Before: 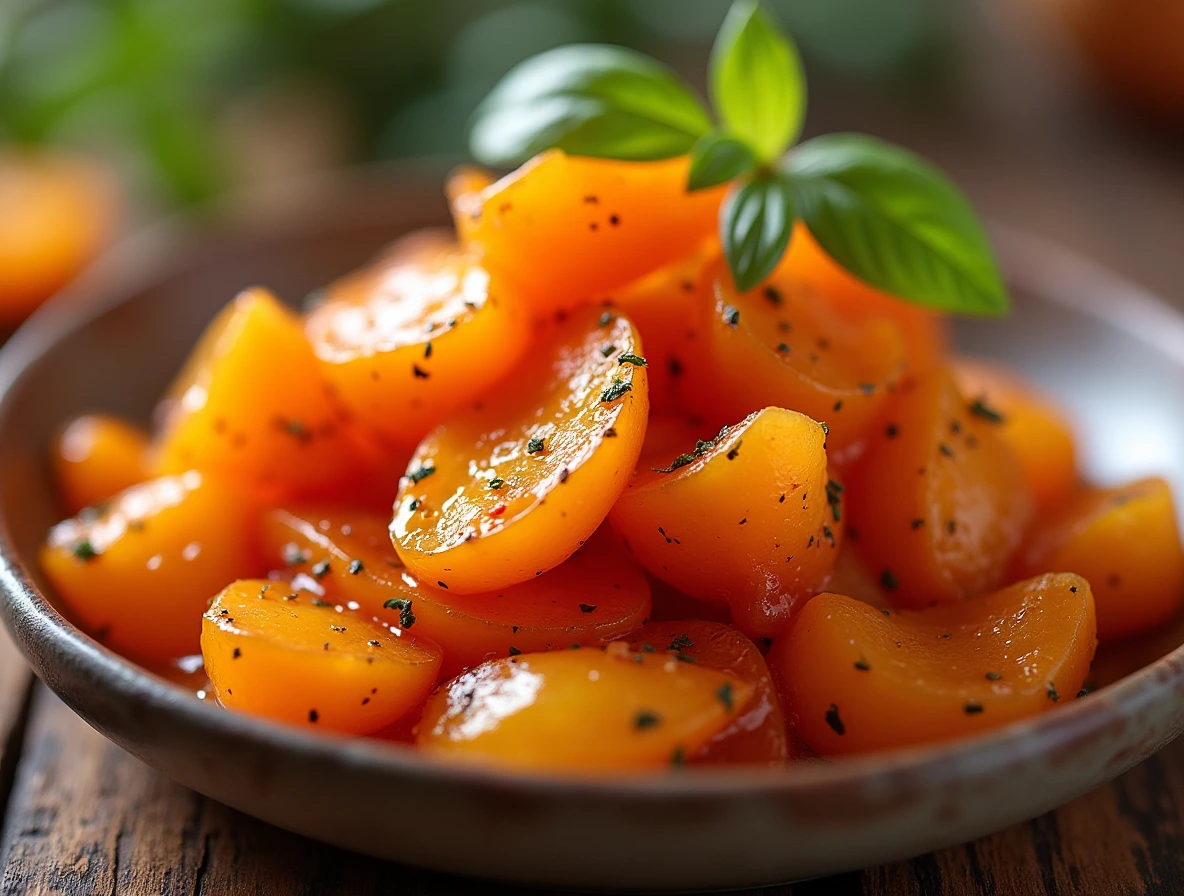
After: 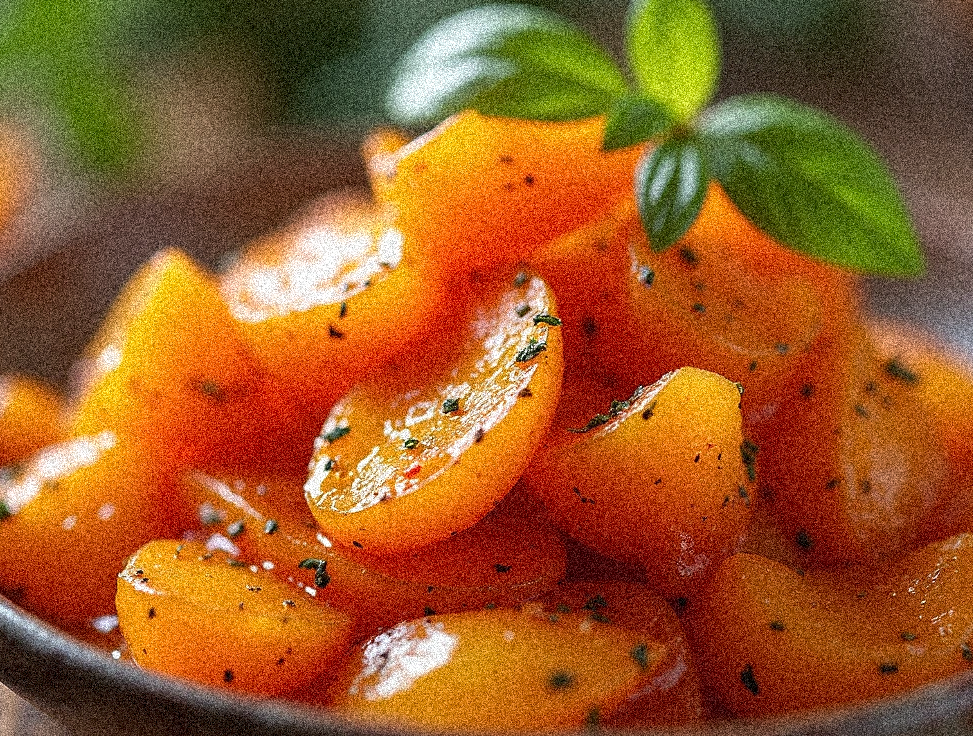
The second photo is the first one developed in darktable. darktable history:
crop and rotate: left 7.196%, top 4.574%, right 10.605%, bottom 13.178%
grain: coarseness 3.75 ISO, strength 100%, mid-tones bias 0%
